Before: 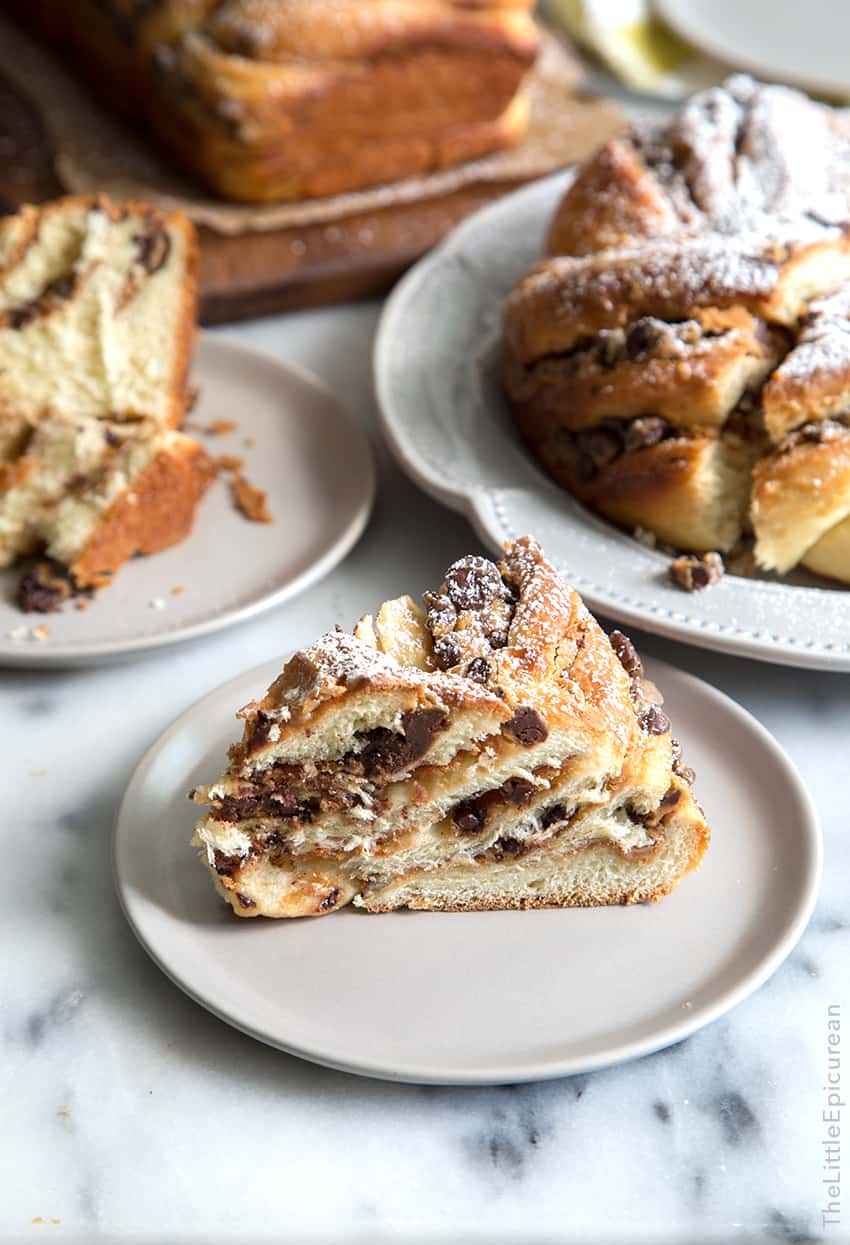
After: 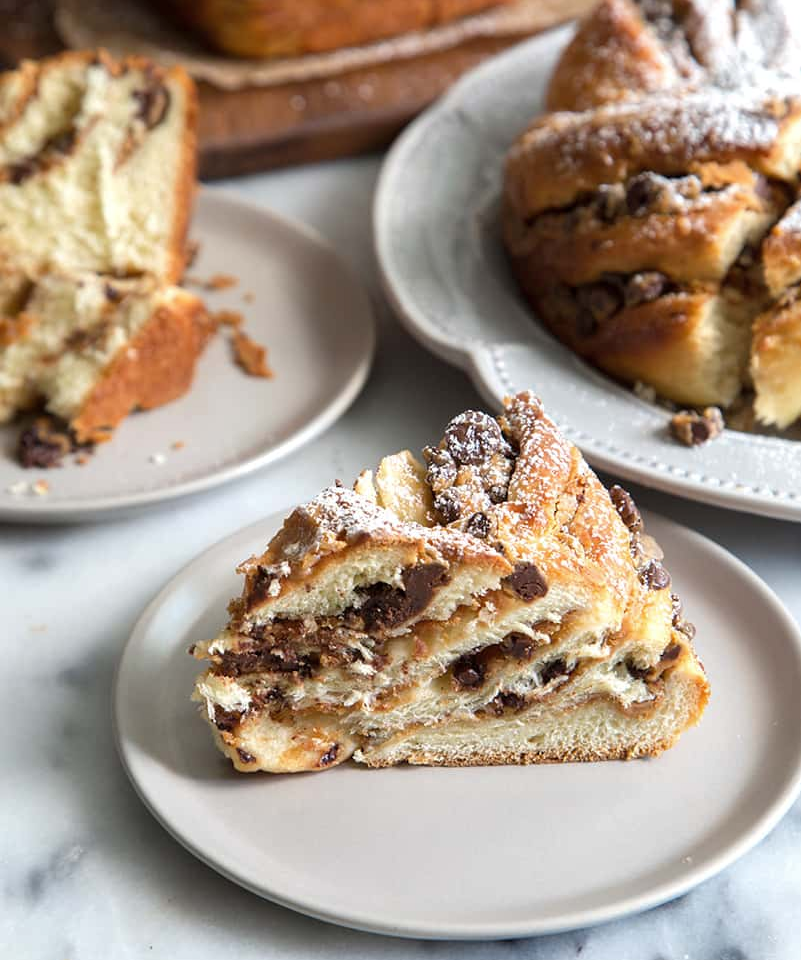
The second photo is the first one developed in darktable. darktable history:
crop and rotate: angle 0.03°, top 11.643%, right 5.651%, bottom 11.189%
shadows and highlights: shadows 25, highlights -25
